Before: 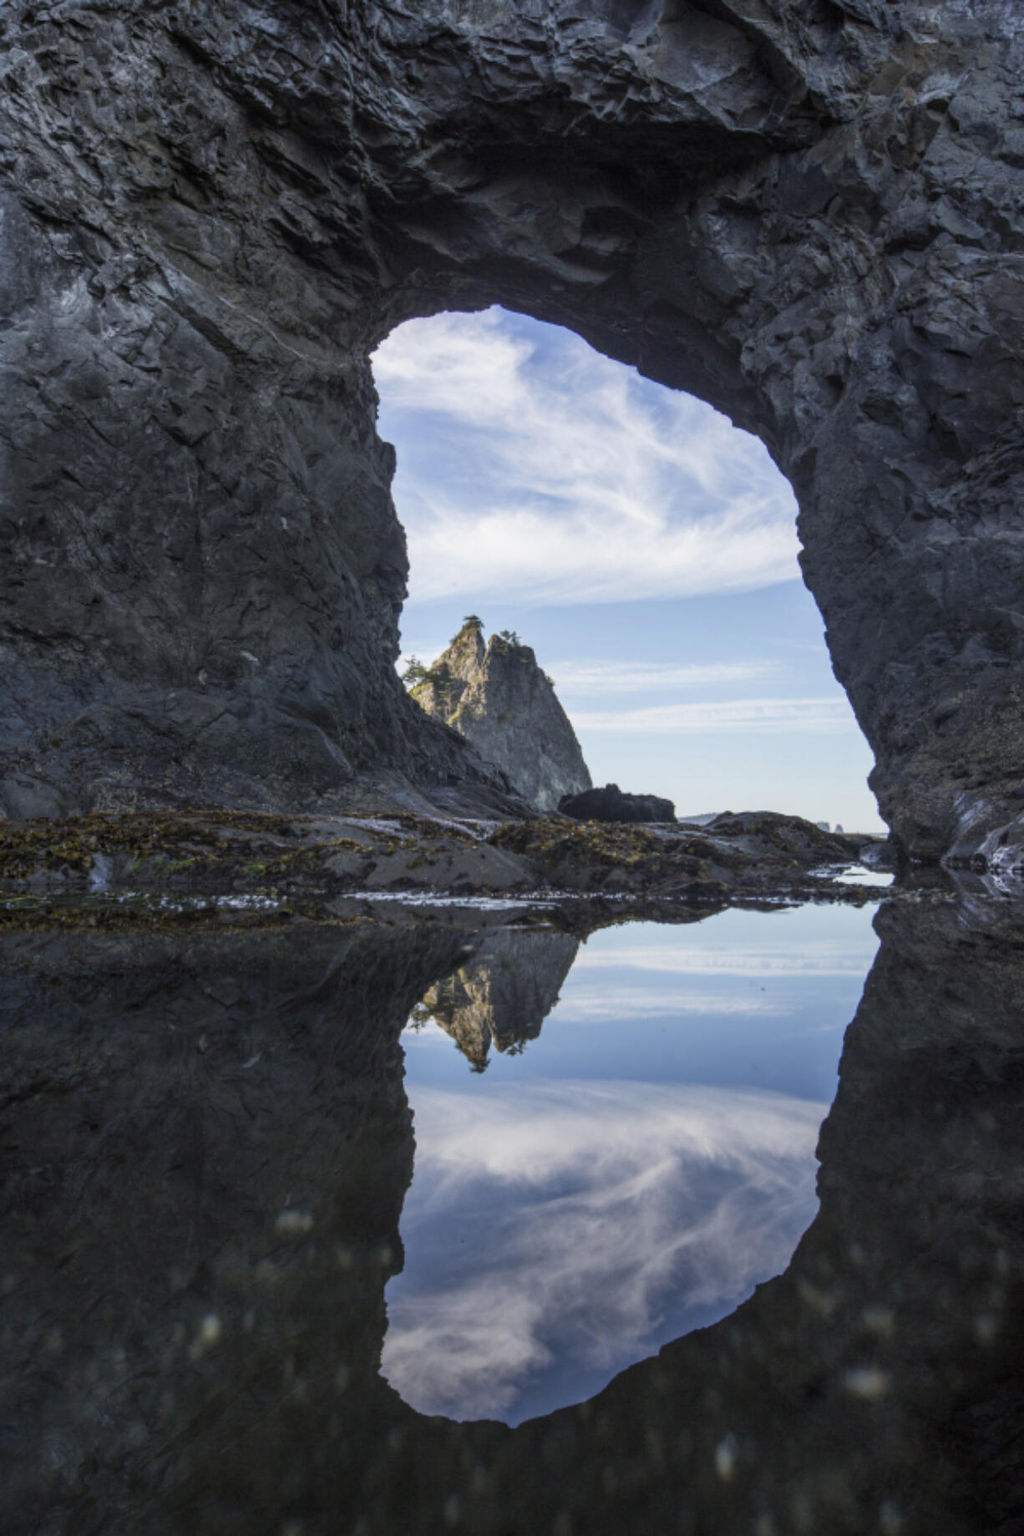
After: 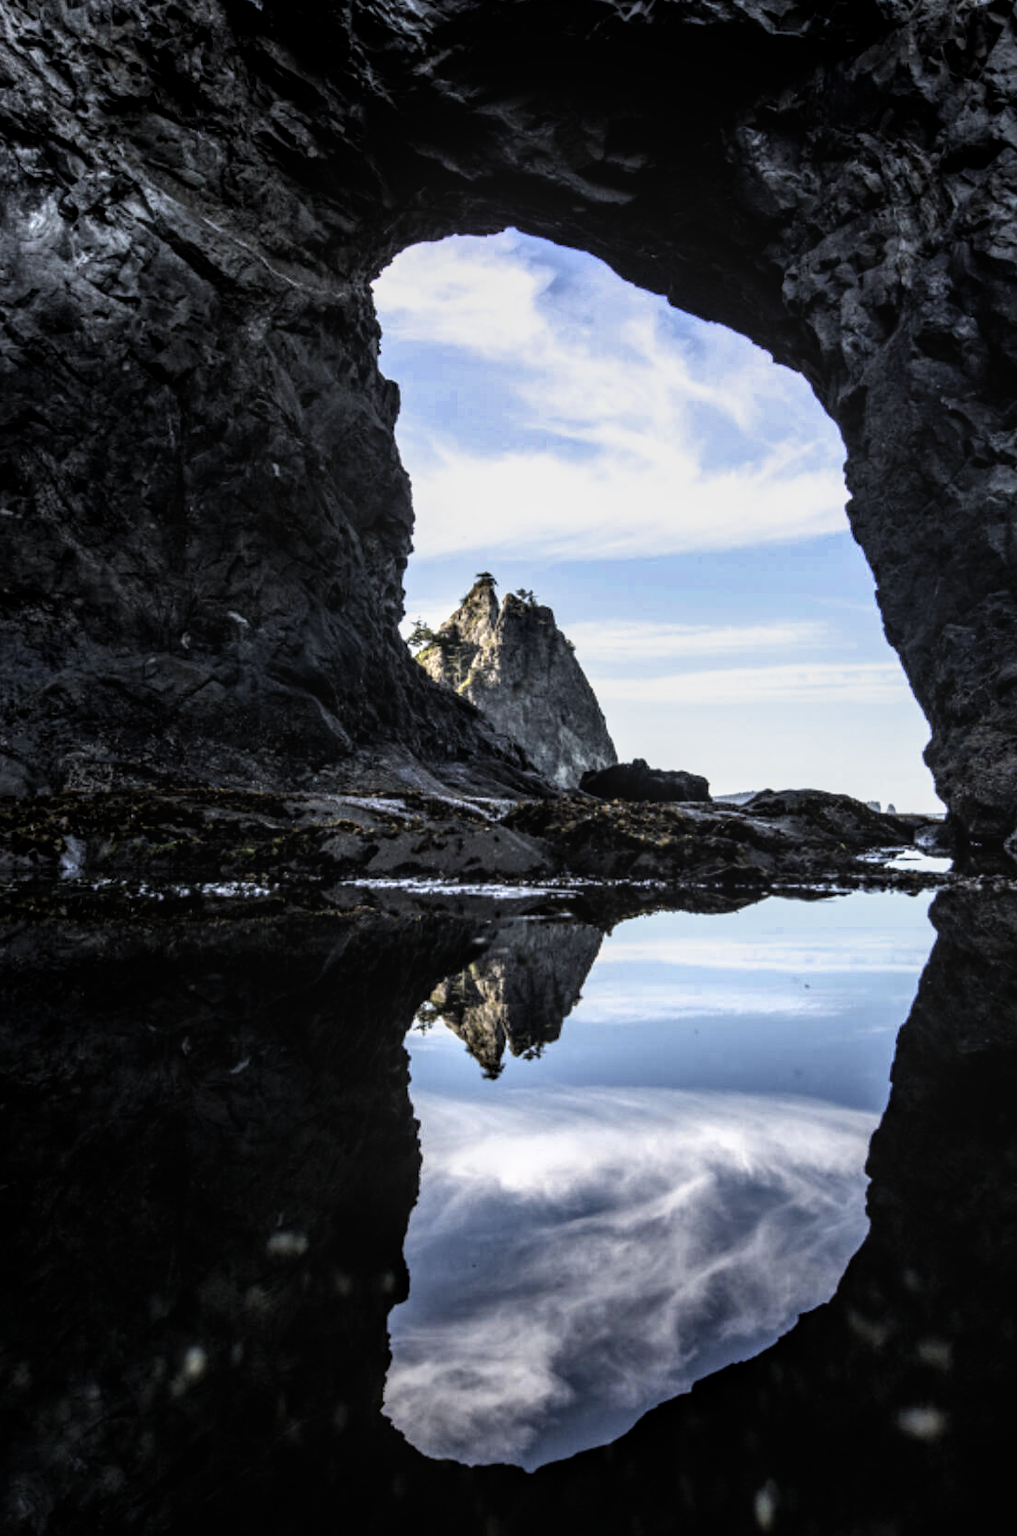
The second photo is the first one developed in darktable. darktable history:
filmic rgb: black relative exposure -8.19 EV, white relative exposure 2.21 EV, hardness 7.12, latitude 85.4%, contrast 1.684, highlights saturation mix -3.16%, shadows ↔ highlights balance -2.28%, preserve chrominance RGB euclidean norm, color science v5 (2021), contrast in shadows safe, contrast in highlights safe
local contrast: on, module defaults
crop: left 3.498%, top 6.471%, right 6.825%, bottom 3.284%
